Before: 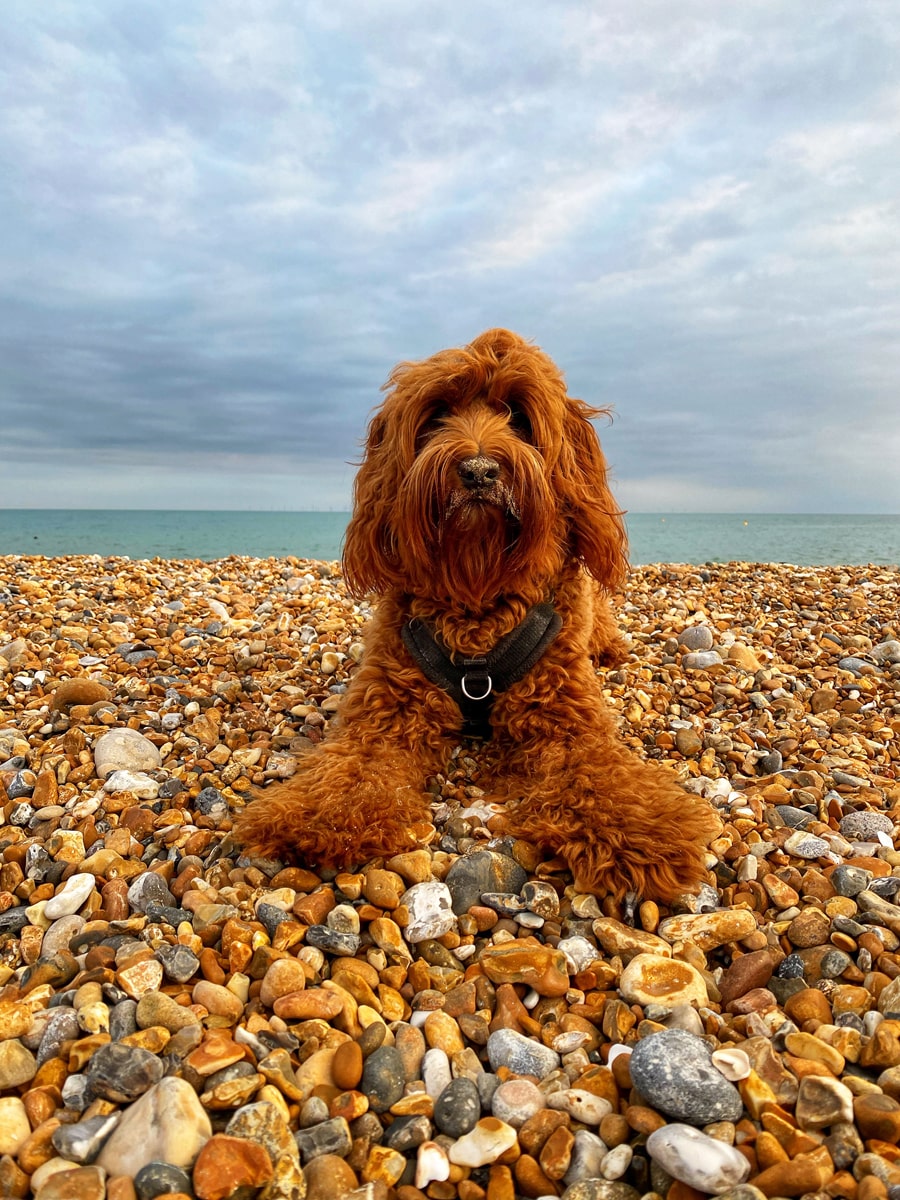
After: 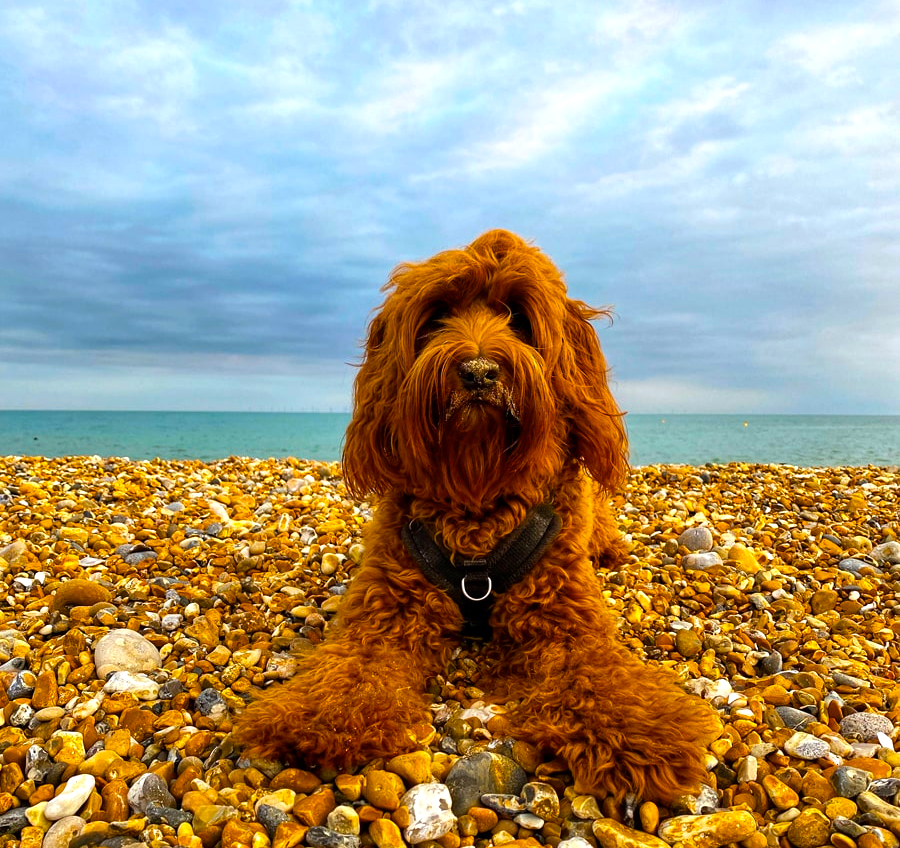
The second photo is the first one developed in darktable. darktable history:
color balance rgb: linear chroma grading › global chroma 50%, perceptual saturation grading › global saturation 2.34%, global vibrance 6.64%, contrast 12.71%, saturation formula JzAzBz (2021)
crop and rotate: top 8.293%, bottom 20.996%
white balance: red 0.986, blue 1.01
